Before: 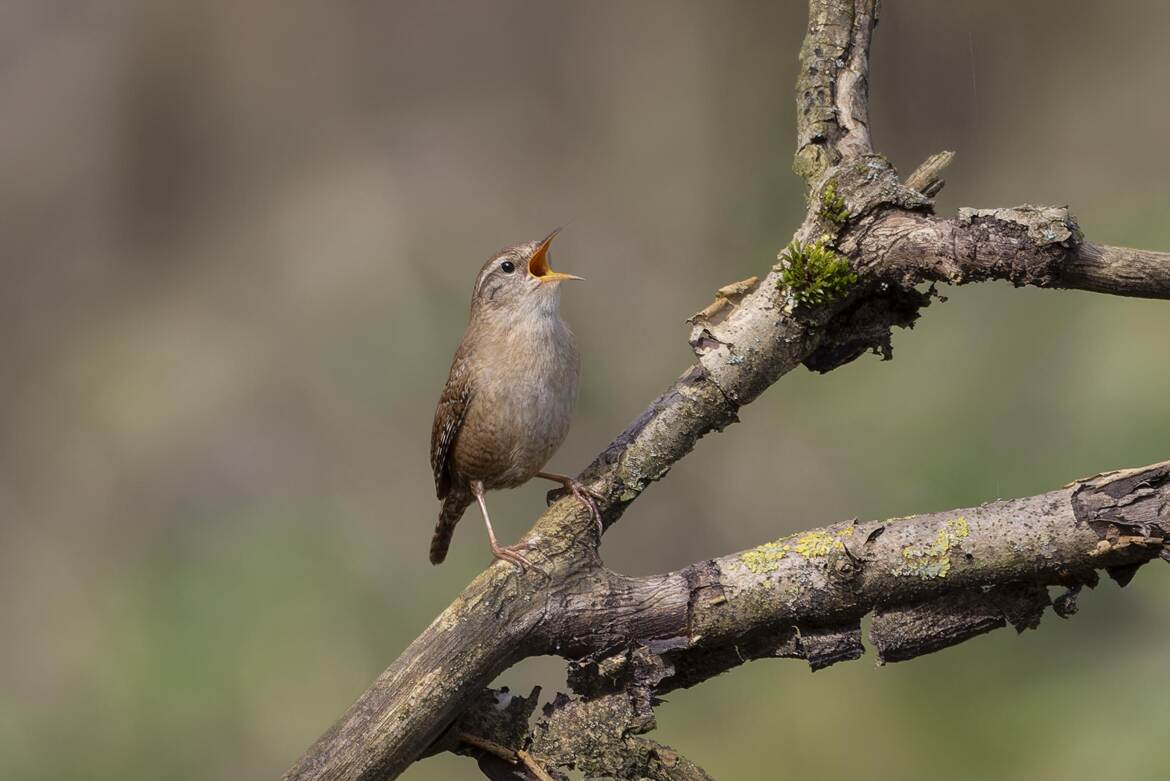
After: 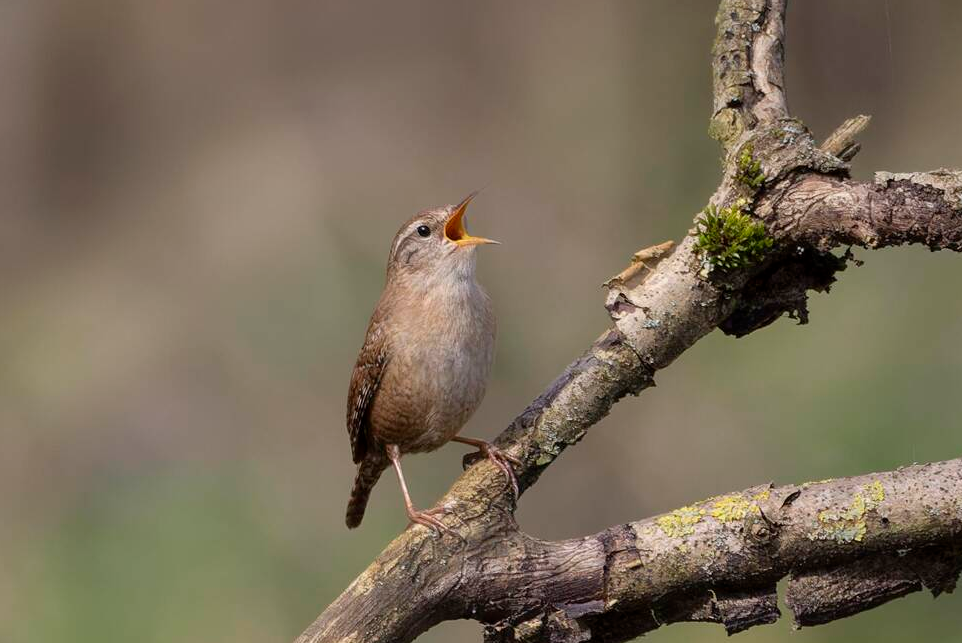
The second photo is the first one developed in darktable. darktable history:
crop and rotate: left 7.187%, top 4.623%, right 10.574%, bottom 13.02%
